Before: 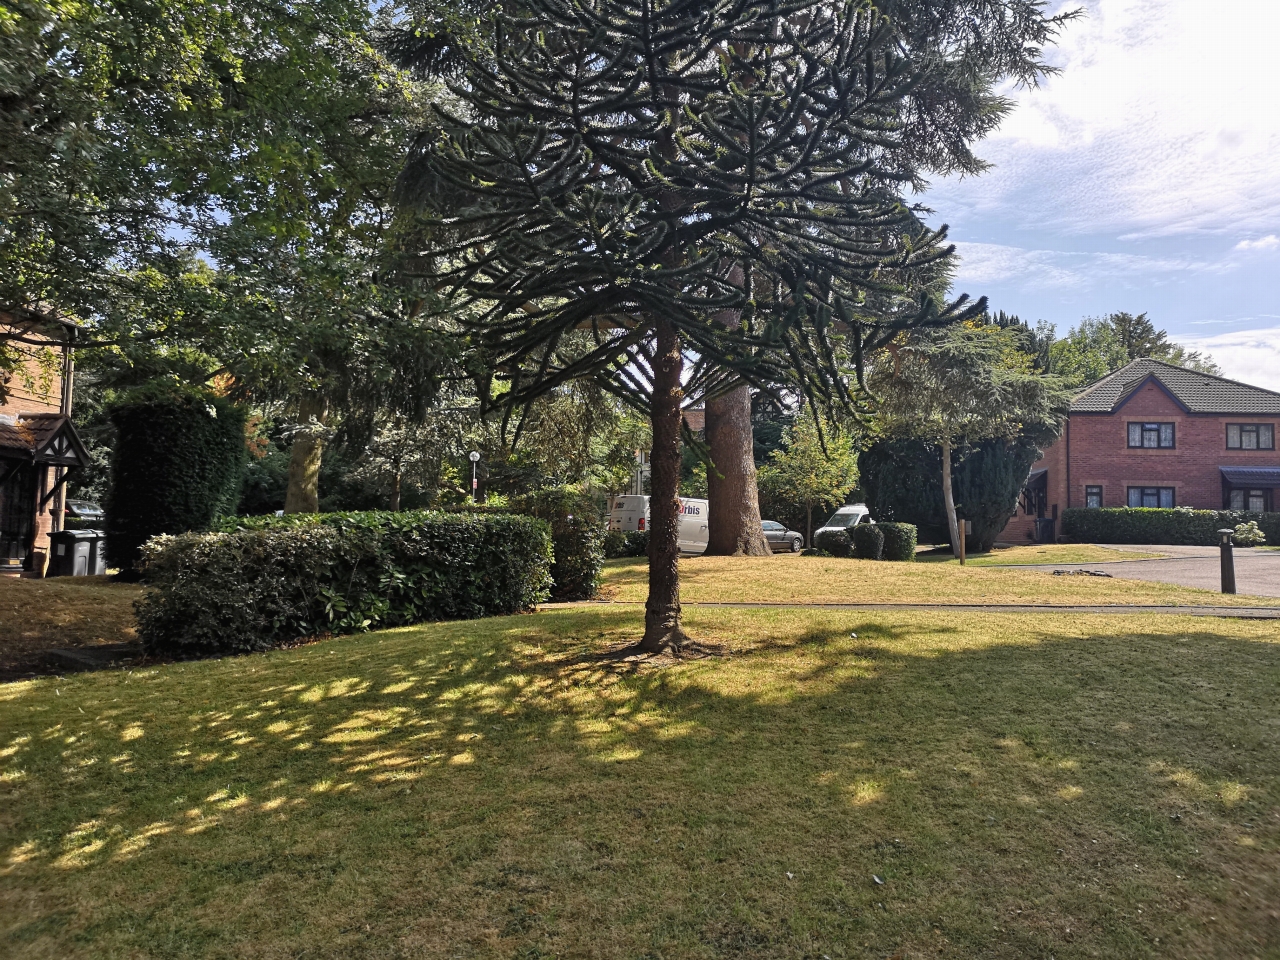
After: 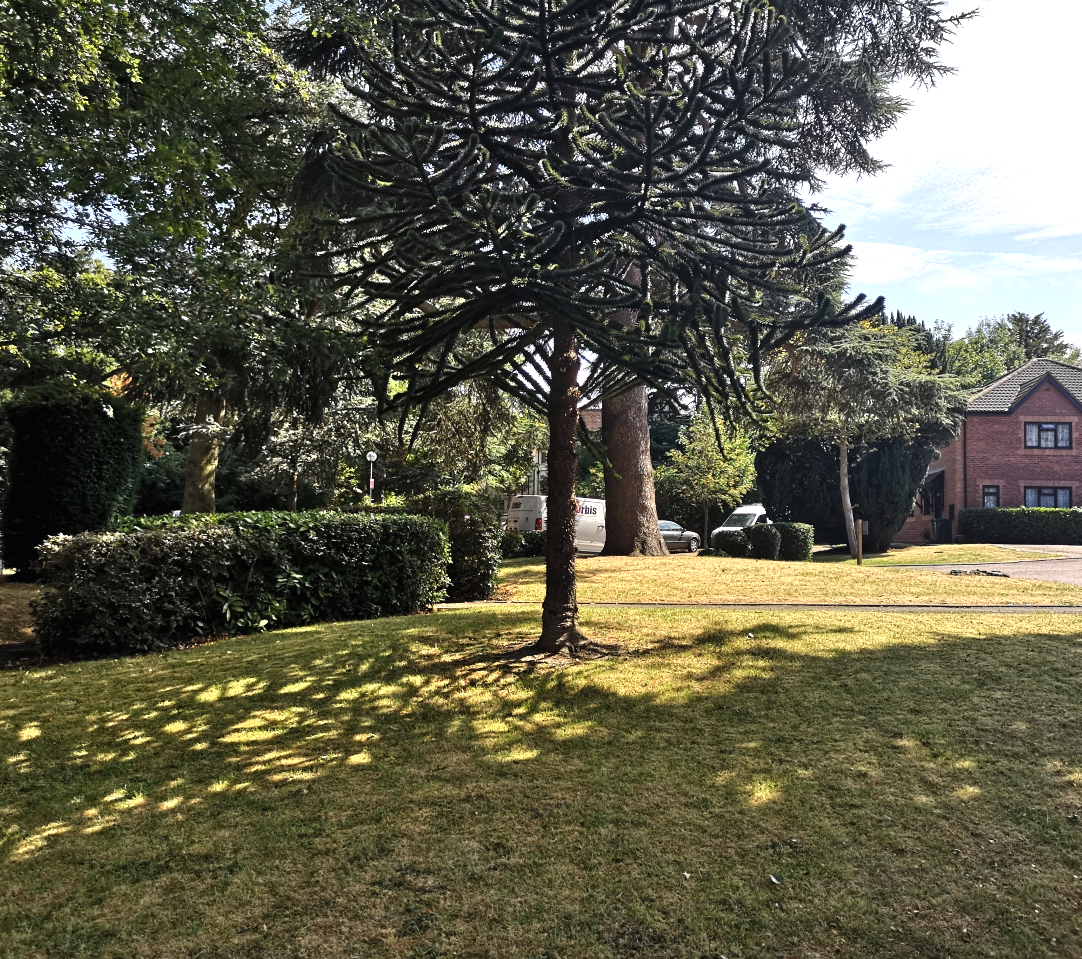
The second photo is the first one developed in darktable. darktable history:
crop: left 8.056%, right 7.41%
tone equalizer: -8 EV -0.766 EV, -7 EV -0.712 EV, -6 EV -0.61 EV, -5 EV -0.421 EV, -3 EV 0.366 EV, -2 EV 0.6 EV, -1 EV 0.689 EV, +0 EV 0.73 EV, edges refinement/feathering 500, mask exposure compensation -1.57 EV, preserve details no
